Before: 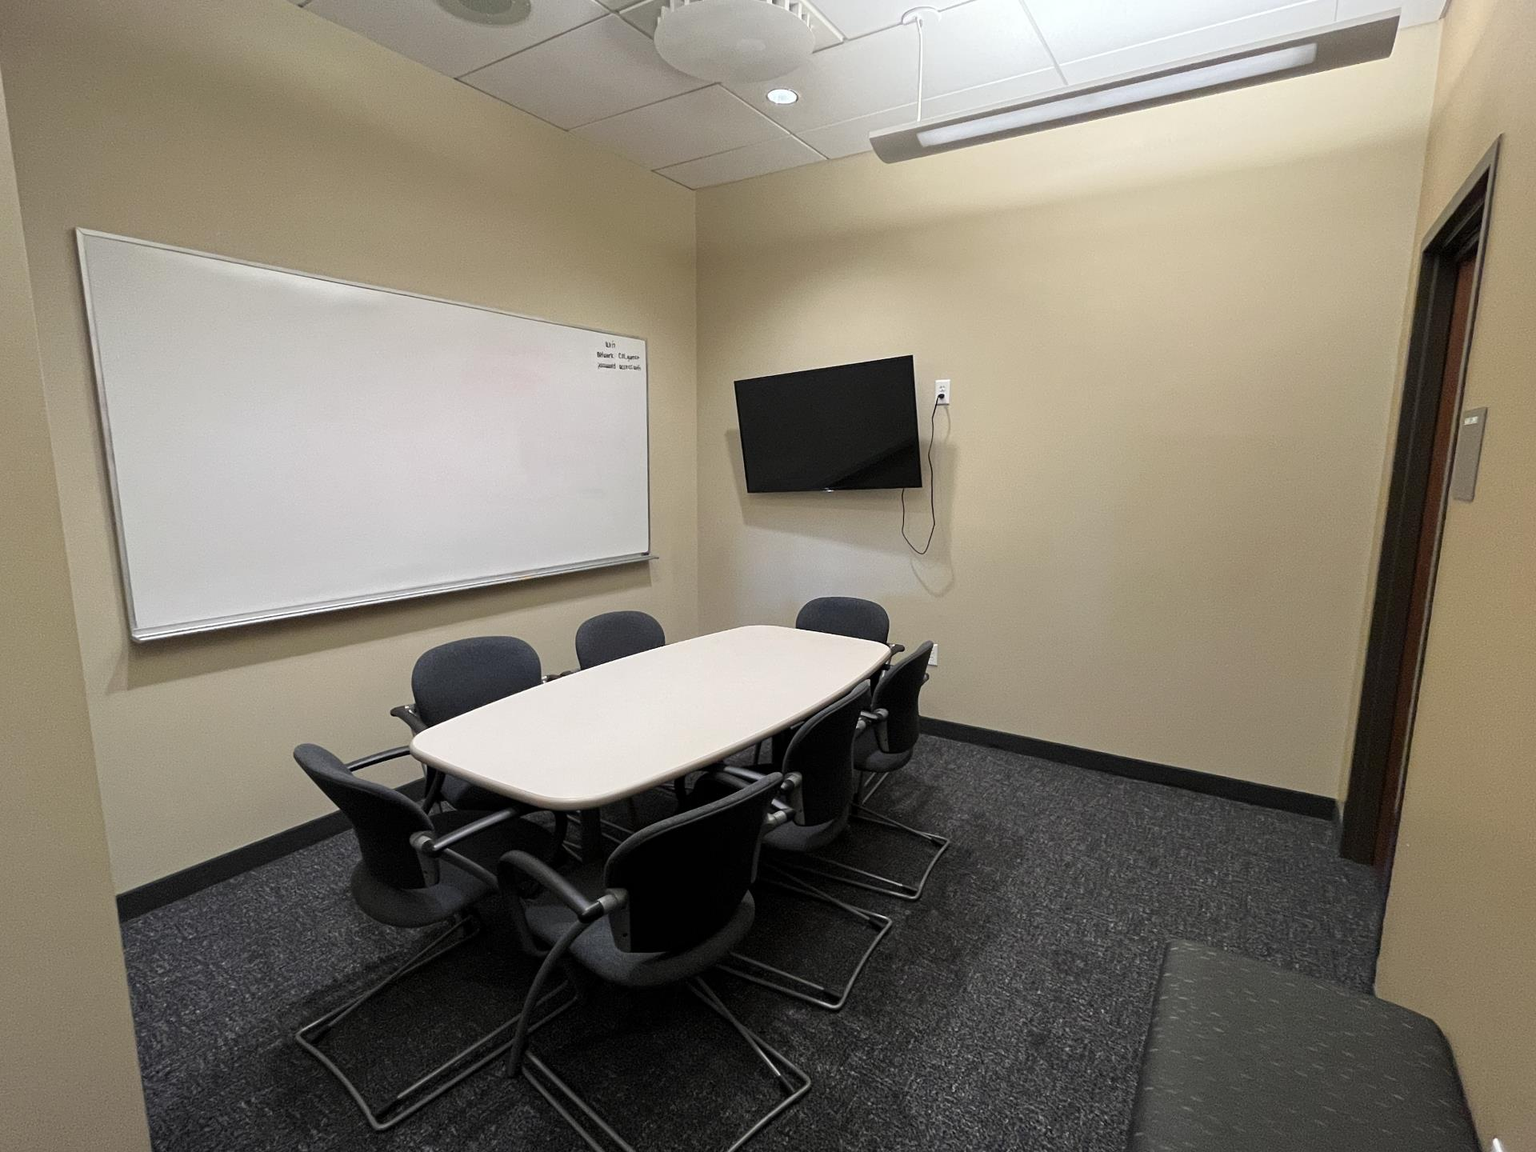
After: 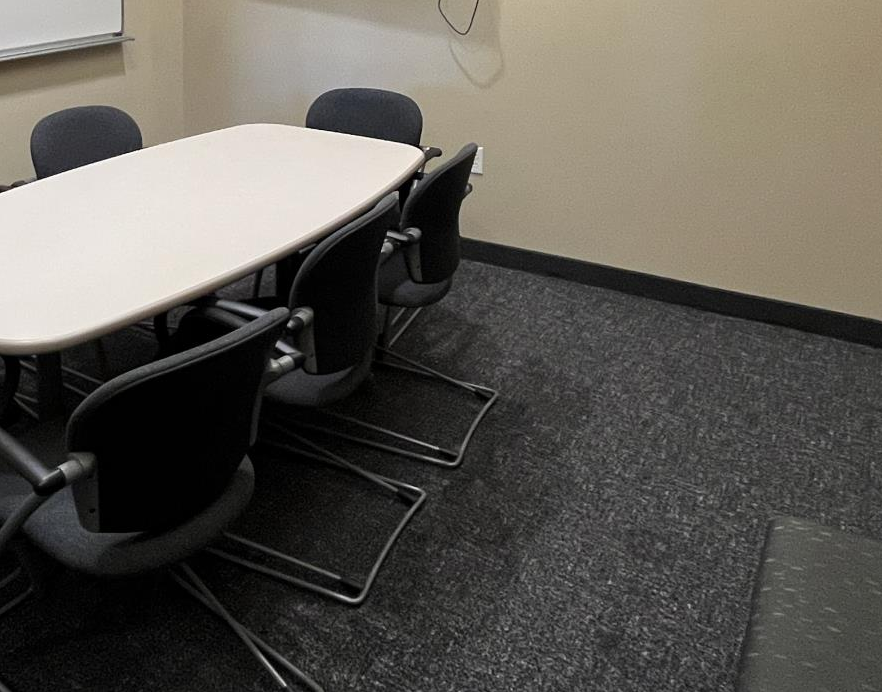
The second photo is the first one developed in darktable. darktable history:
crop: left 35.937%, top 45.736%, right 18.086%, bottom 6.175%
